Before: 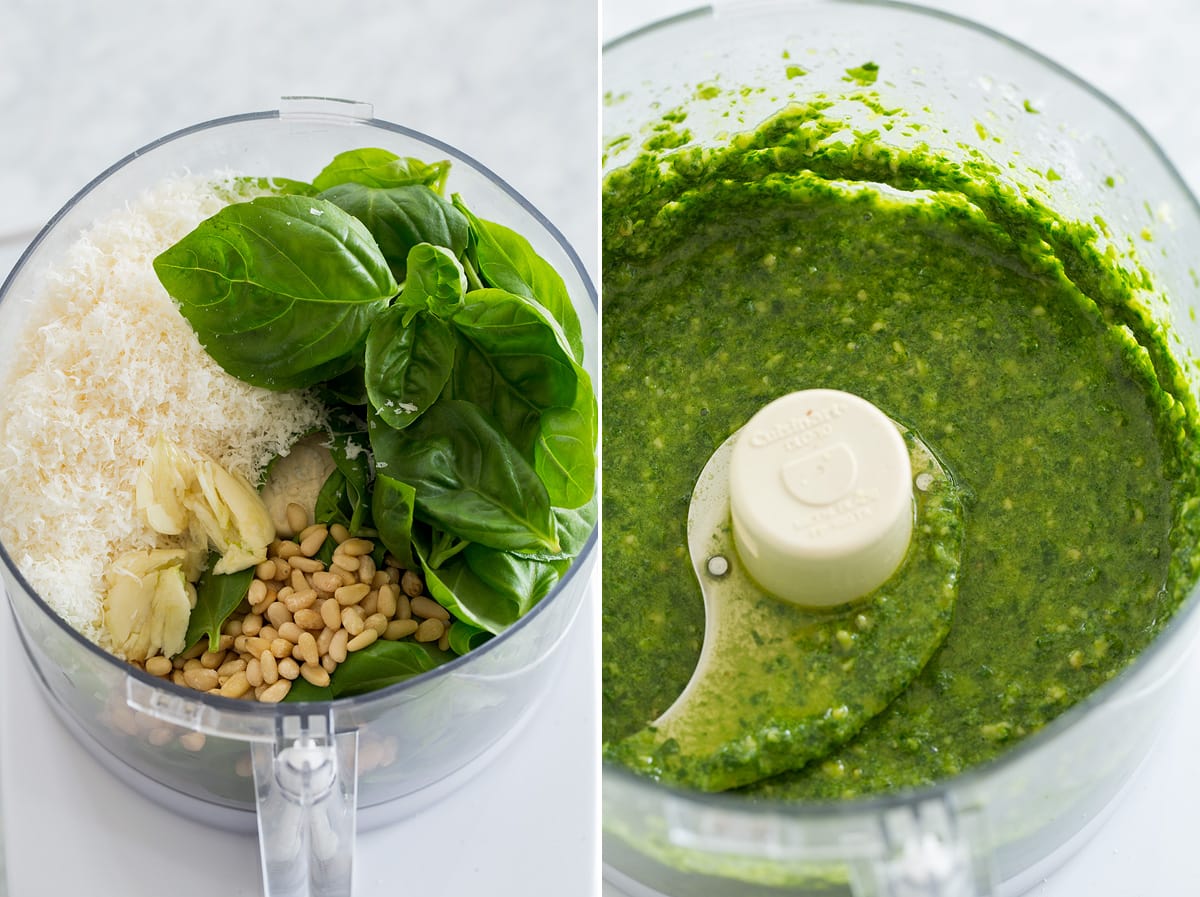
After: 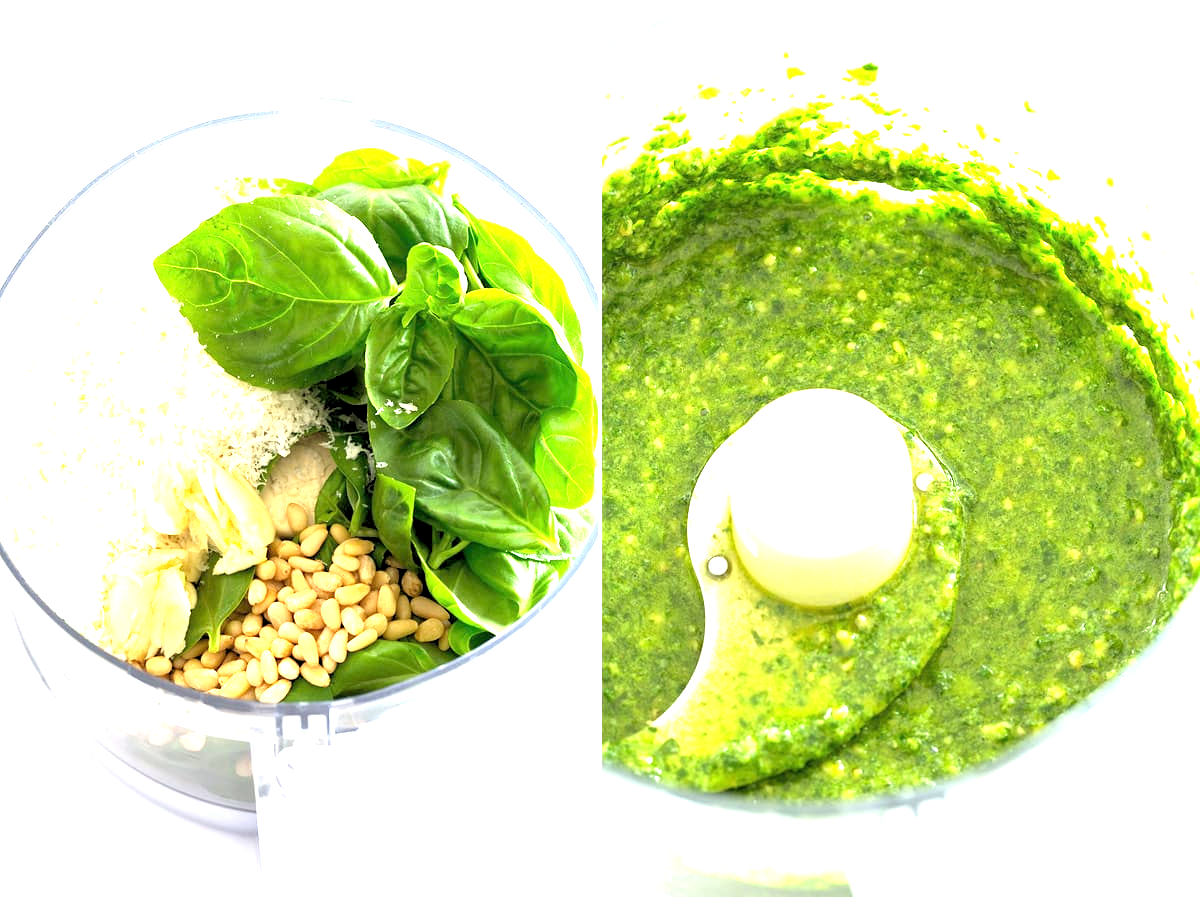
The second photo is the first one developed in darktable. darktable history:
exposure: black level correction 0, exposure 1.7 EV, compensate exposure bias true, compensate highlight preservation false
rgb levels: levels [[0.013, 0.434, 0.89], [0, 0.5, 1], [0, 0.5, 1]]
